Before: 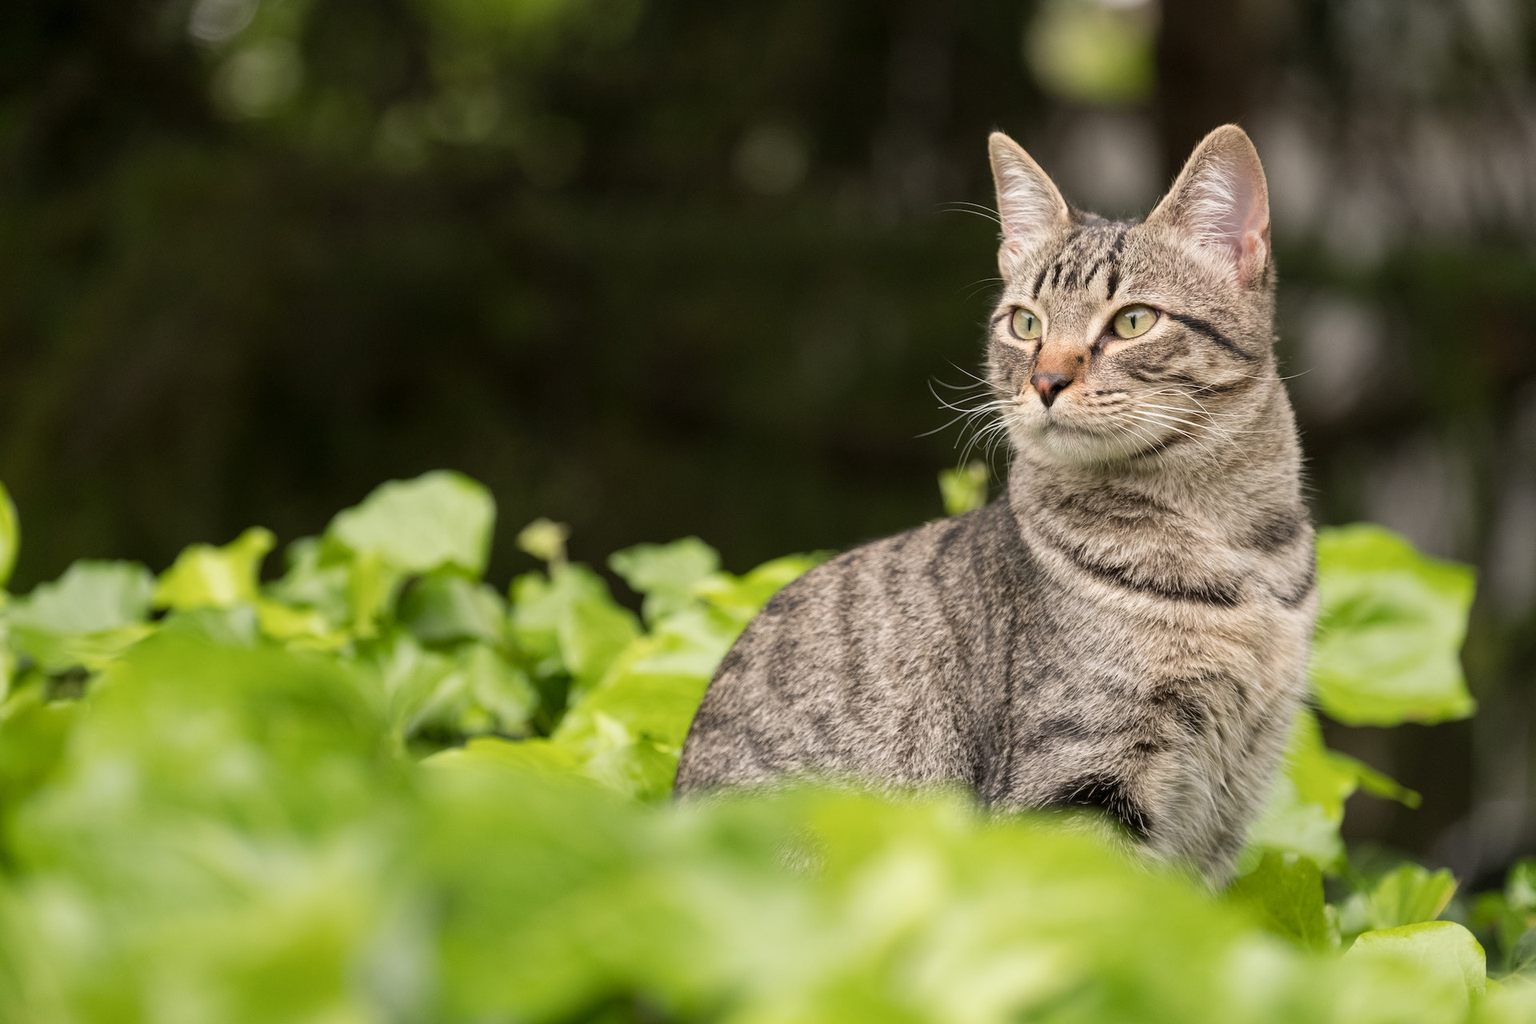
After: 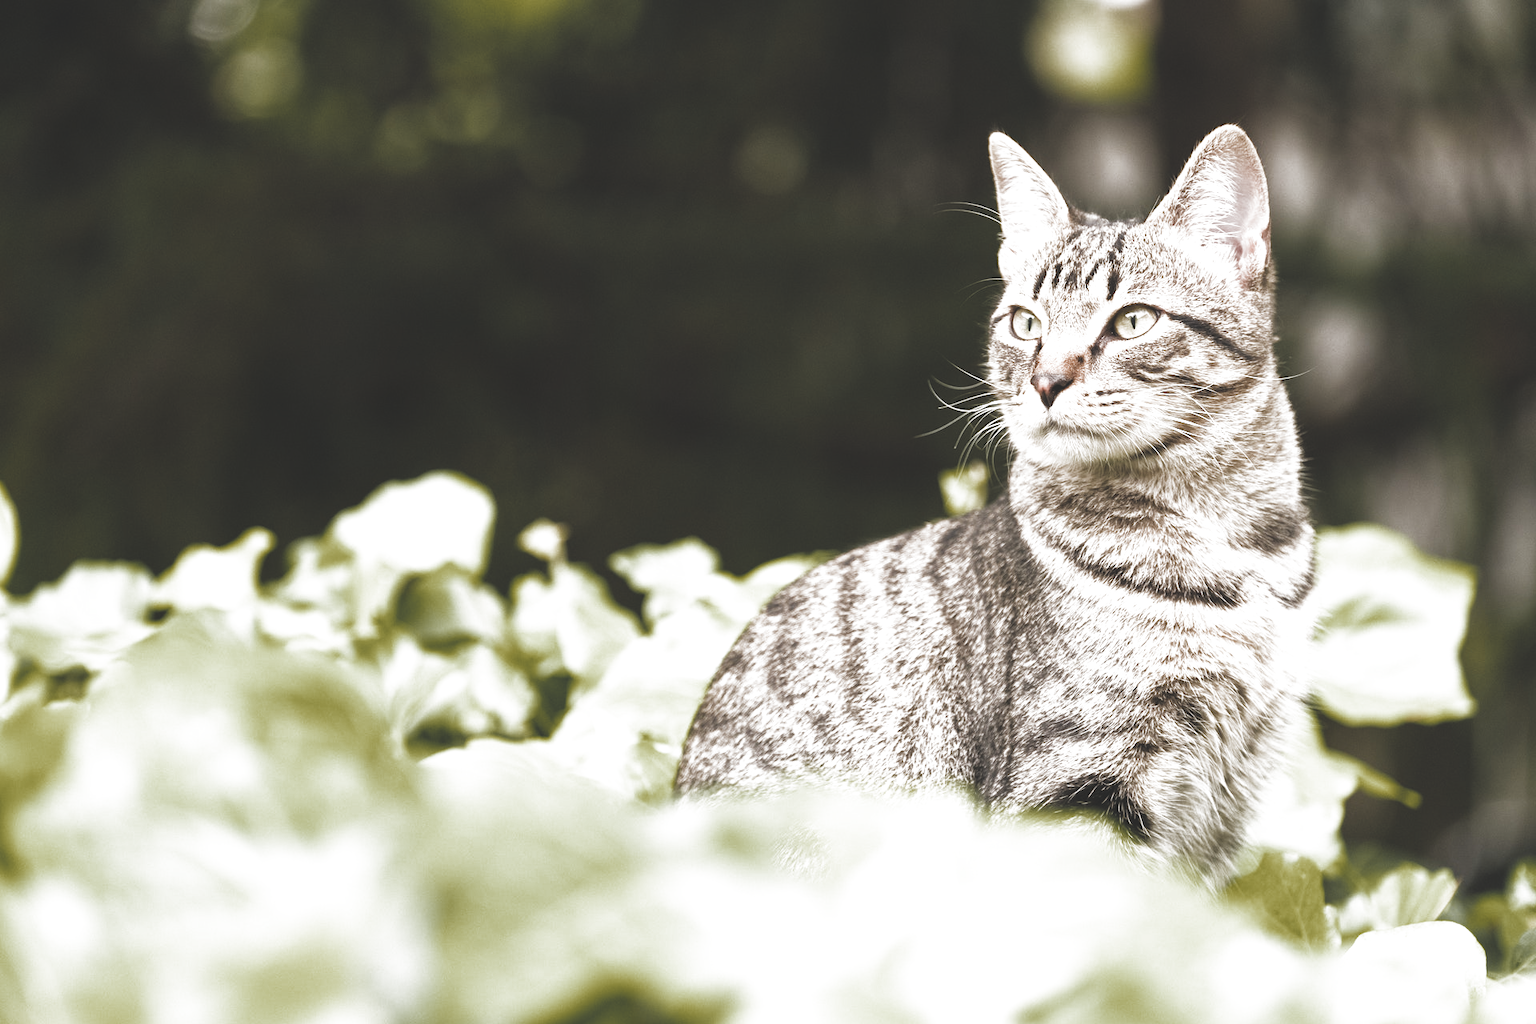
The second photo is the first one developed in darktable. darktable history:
color zones: curves: ch0 [(0, 0.499) (0.143, 0.5) (0.286, 0.5) (0.429, 0.476) (0.571, 0.284) (0.714, 0.243) (0.857, 0.449) (1, 0.499)]; ch1 [(0, 0.532) (0.143, 0.645) (0.286, 0.696) (0.429, 0.211) (0.571, 0.504) (0.714, 0.493) (0.857, 0.495) (1, 0.532)]; ch2 [(0, 0.5) (0.143, 0.5) (0.286, 0.427) (0.429, 0.324) (0.571, 0.5) (0.714, 0.5) (0.857, 0.5) (1, 0.5)]
filmic rgb: black relative exposure -3.56 EV, white relative exposure 2.27 EV, hardness 3.4, preserve chrominance RGB euclidean norm (legacy), color science v4 (2020)
exposure: black level correction -0.042, exposure 0.061 EV, compensate highlight preservation false
